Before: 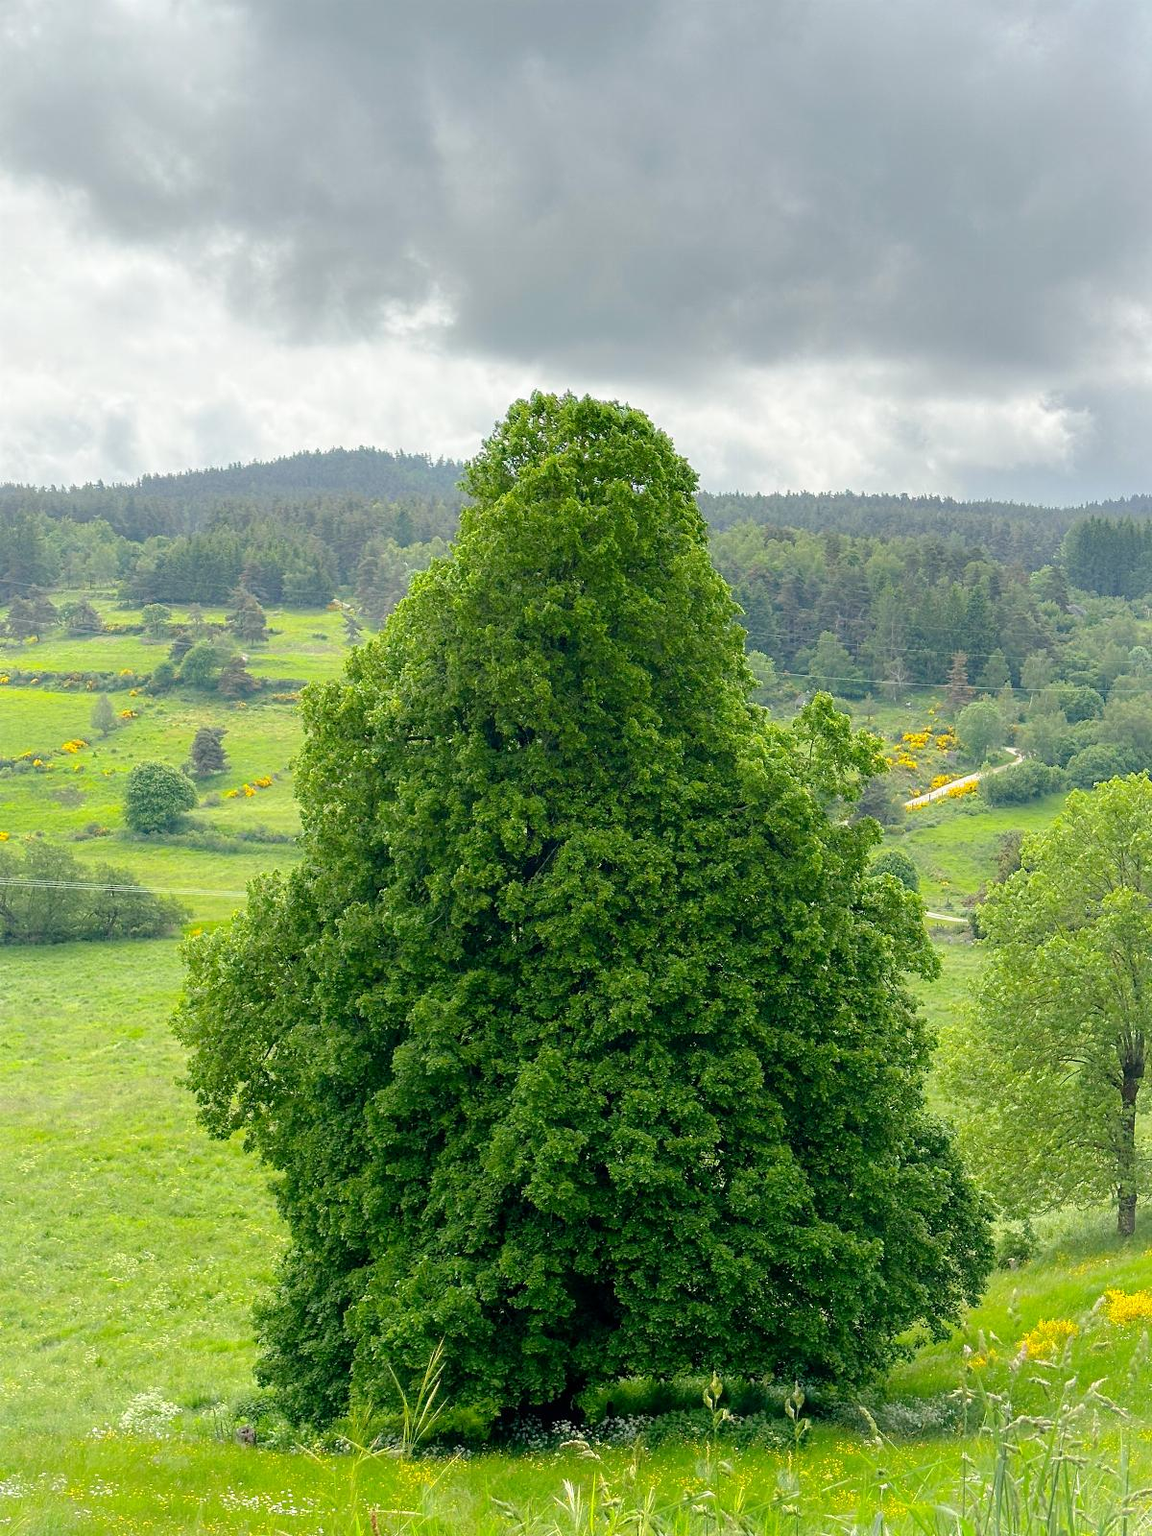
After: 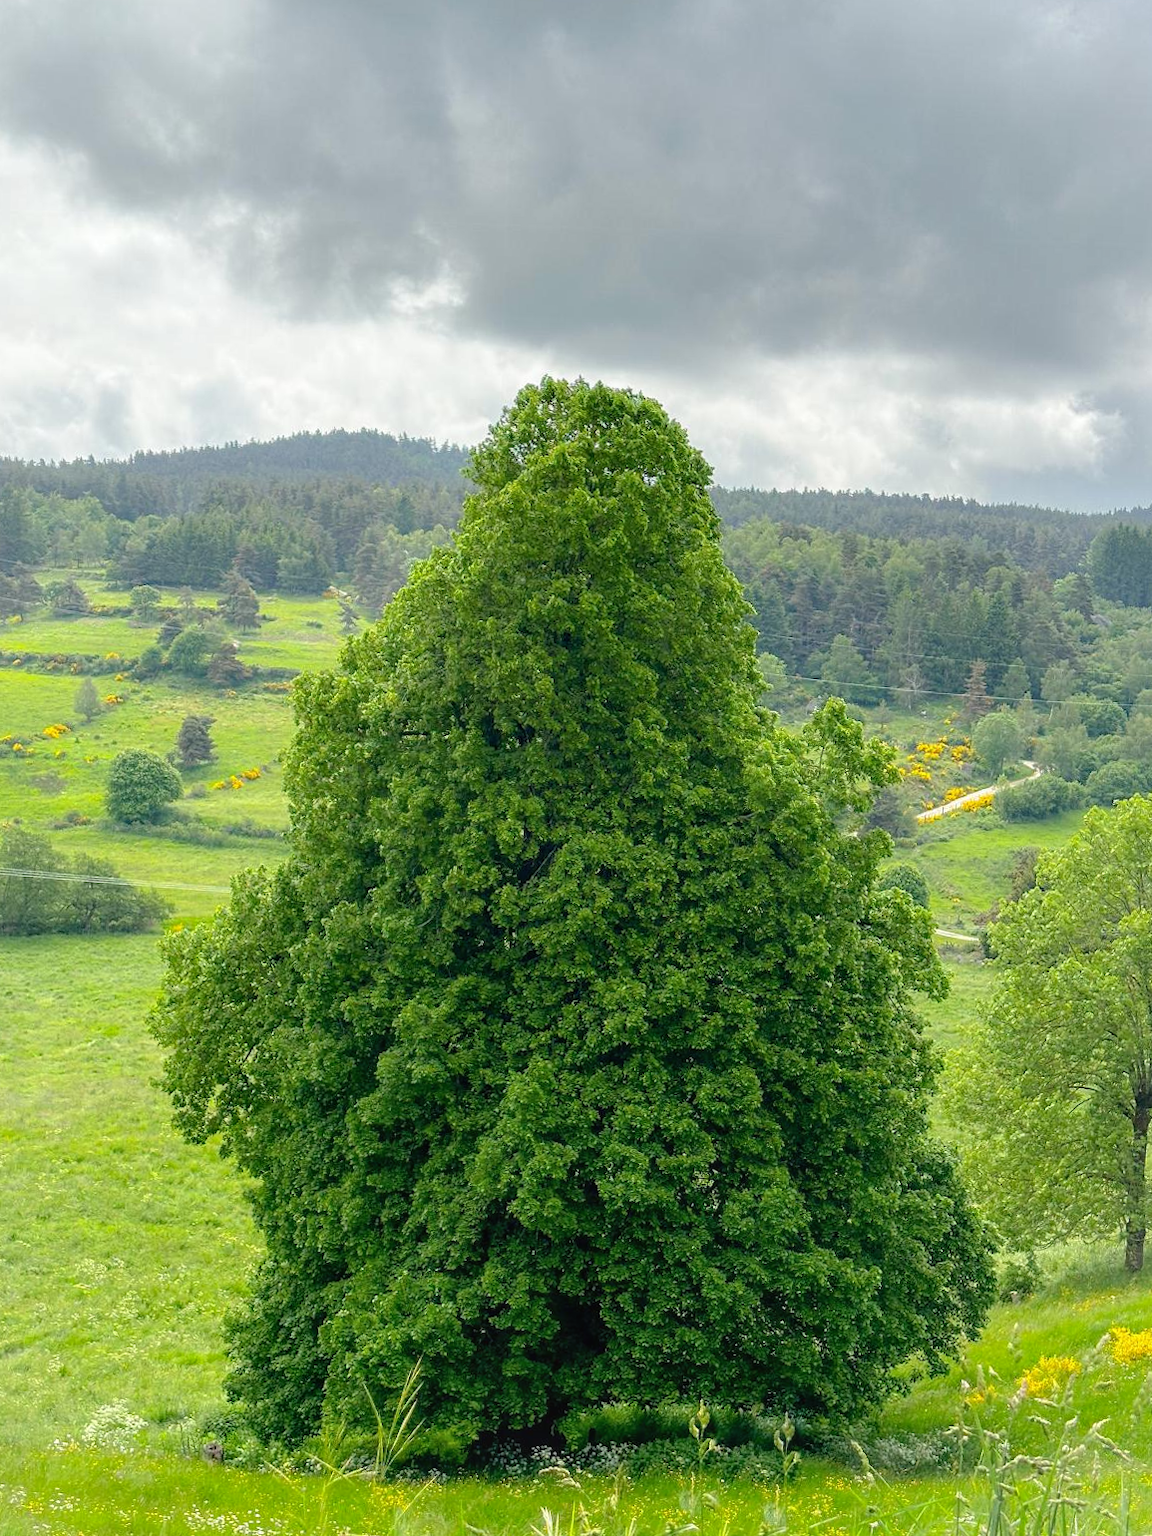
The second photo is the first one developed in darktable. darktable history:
local contrast: detail 110%
crop and rotate: angle -1.69°
